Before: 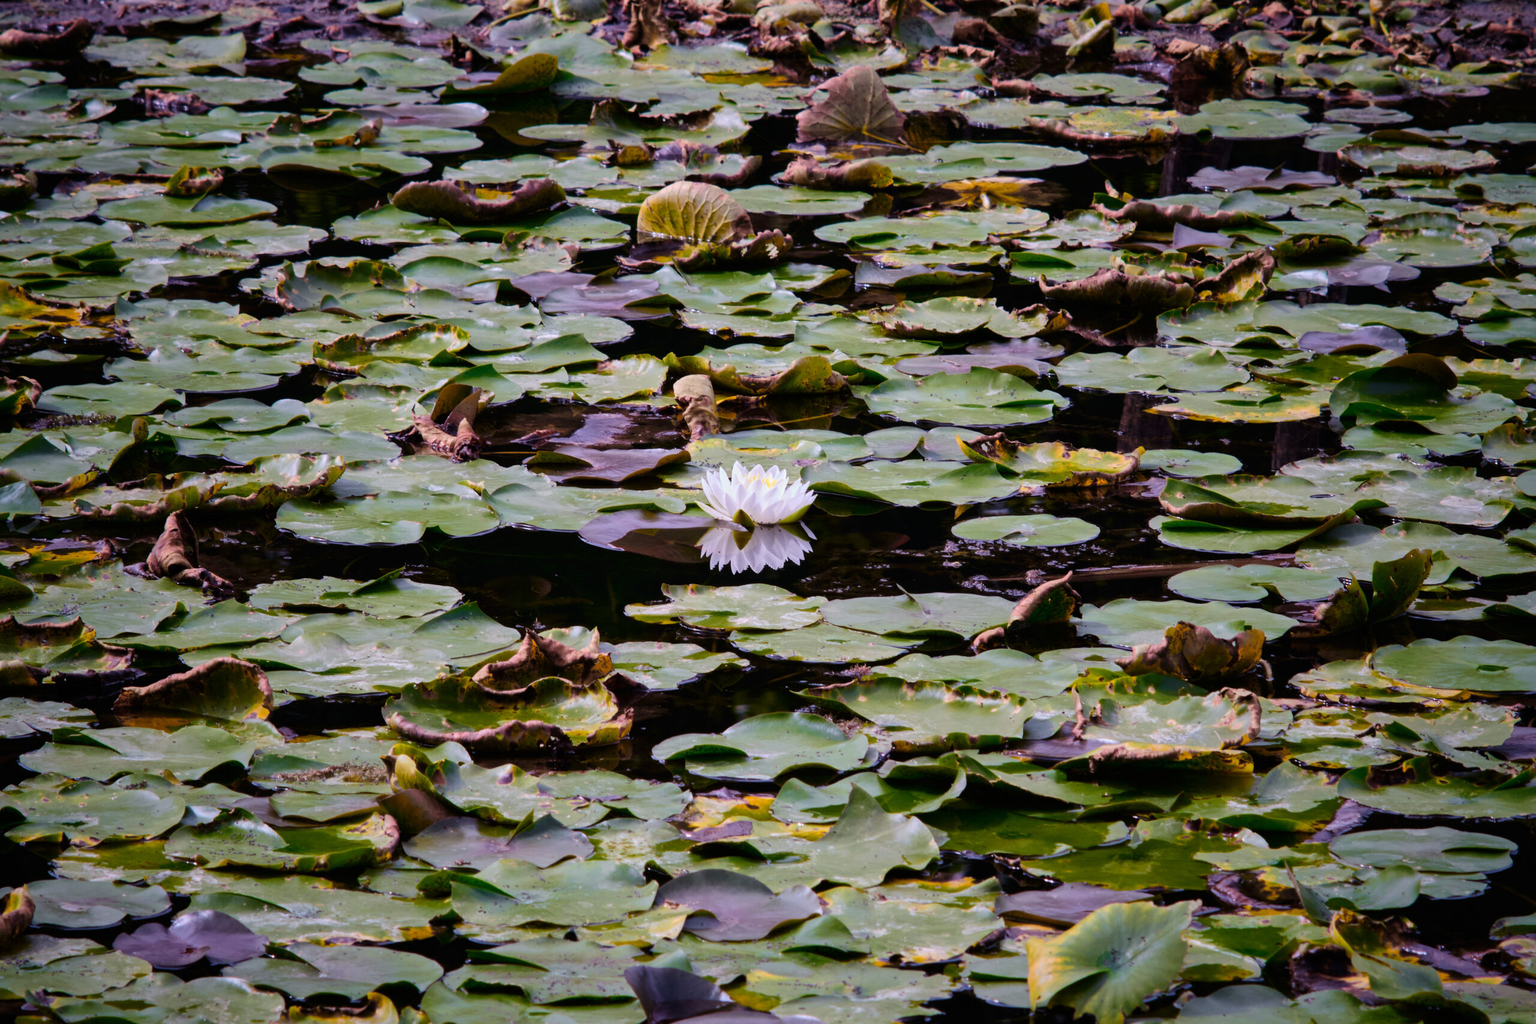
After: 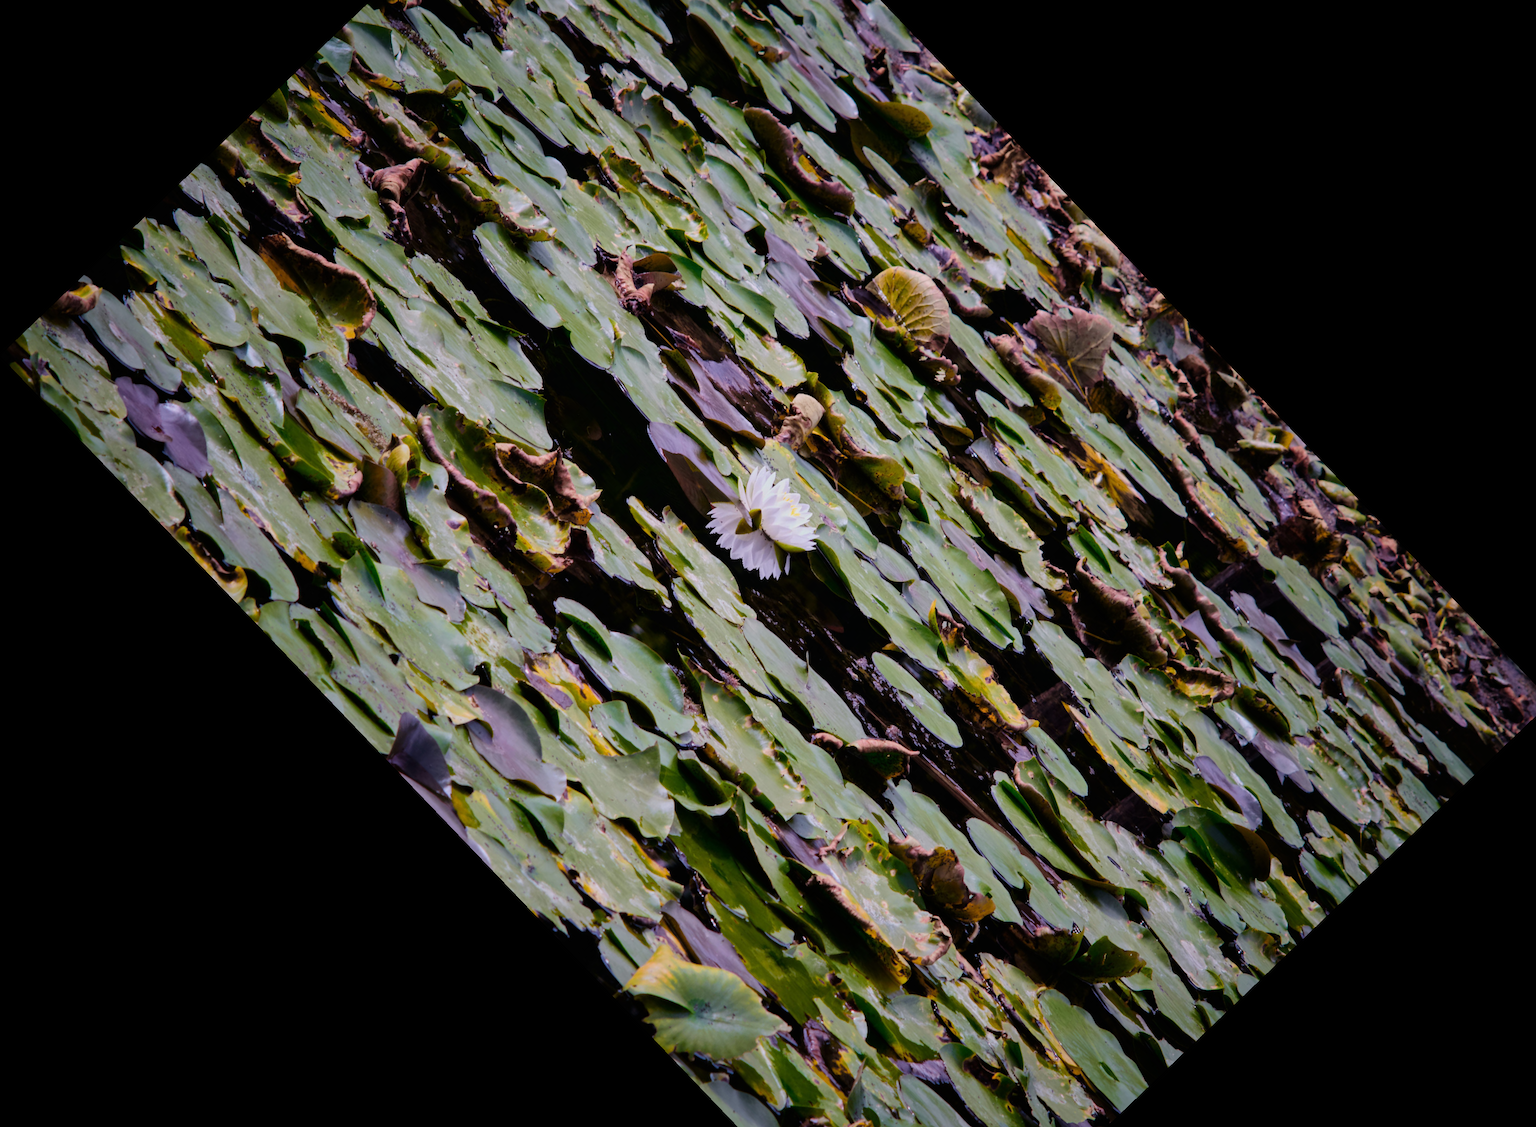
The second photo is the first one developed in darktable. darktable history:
crop and rotate: angle -46.26°, top 16.234%, right 0.912%, bottom 11.704%
filmic rgb: black relative exposure -14.19 EV, white relative exposure 3.39 EV, hardness 7.89, preserve chrominance max RGB
